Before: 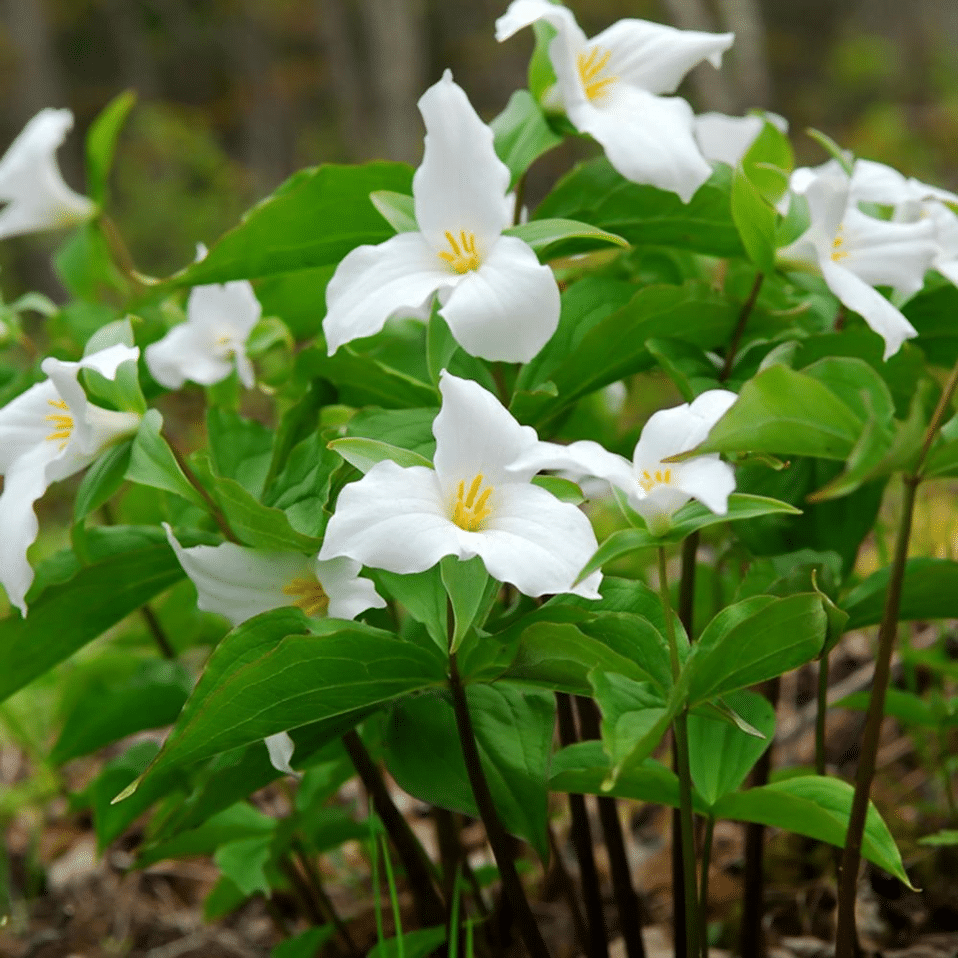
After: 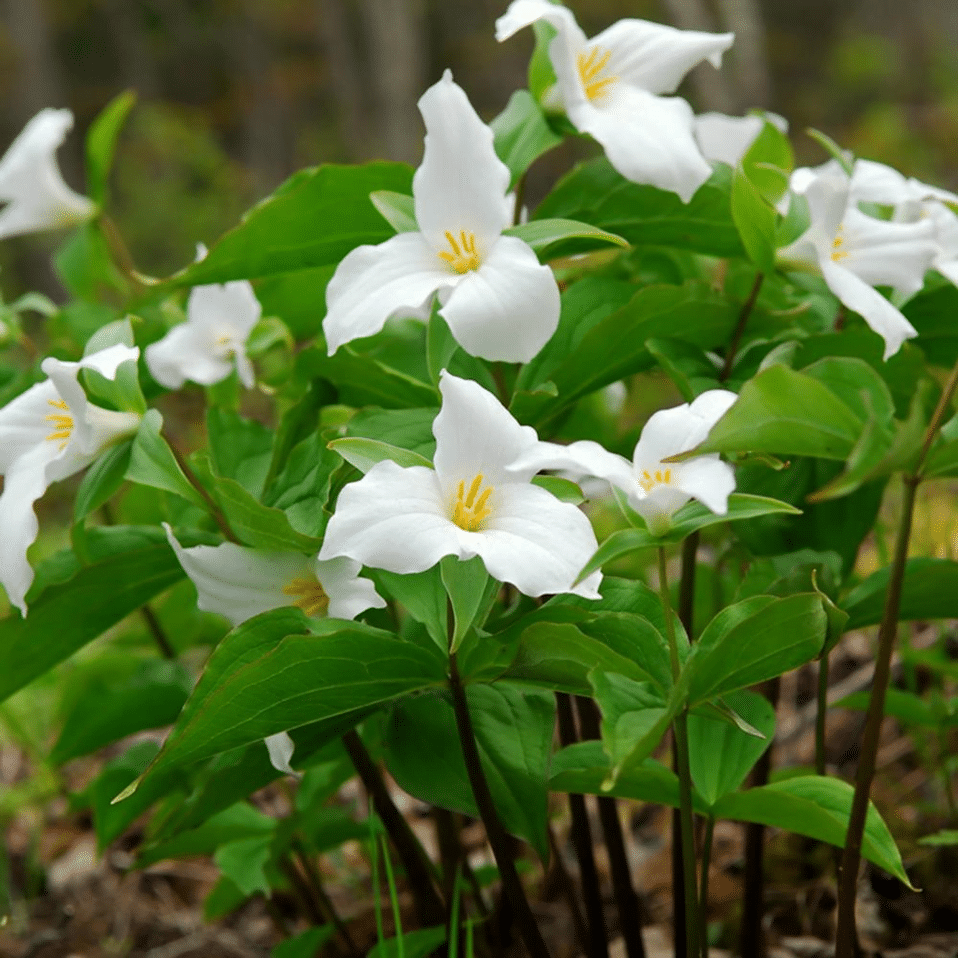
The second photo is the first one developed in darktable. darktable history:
base curve: curves: ch0 [(0, 0) (0.303, 0.277) (1, 1)]
white balance: red 1.009, blue 0.985
